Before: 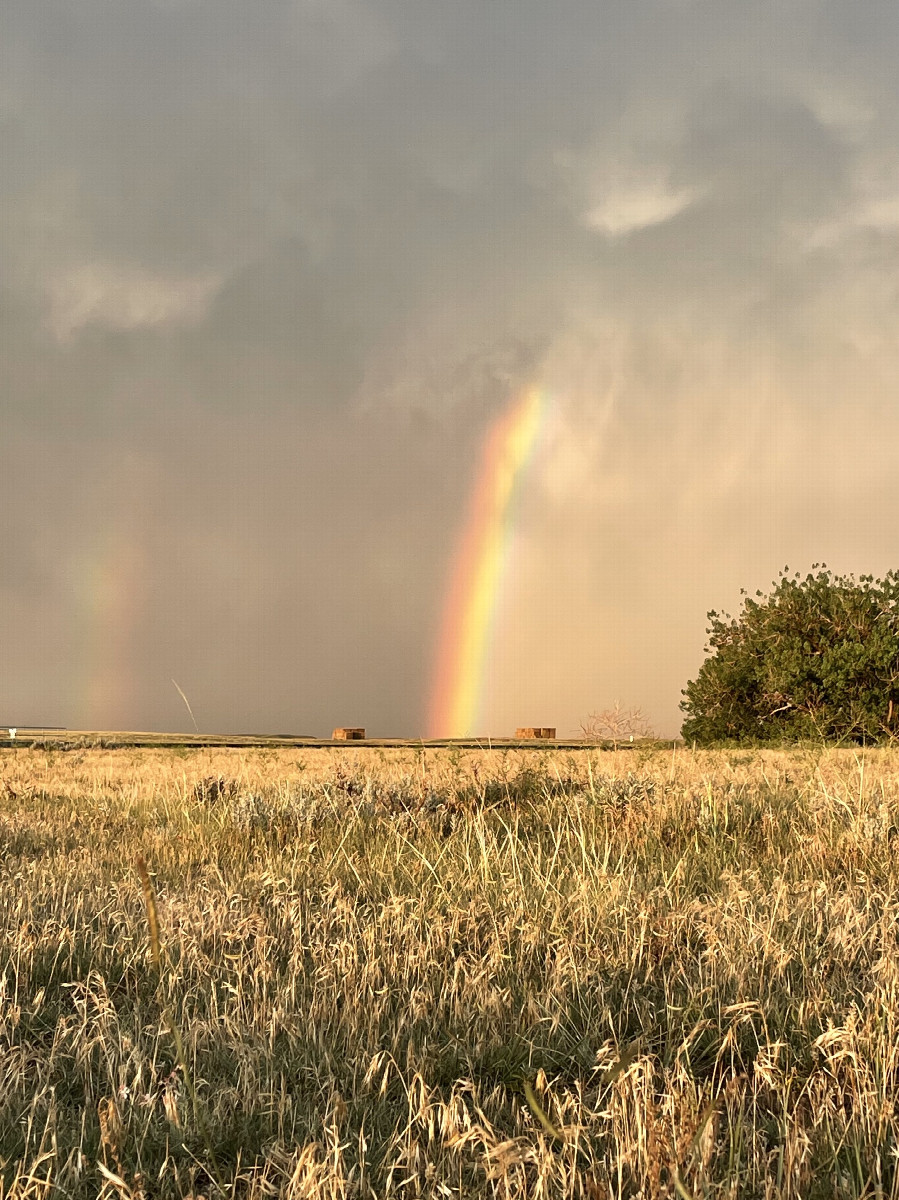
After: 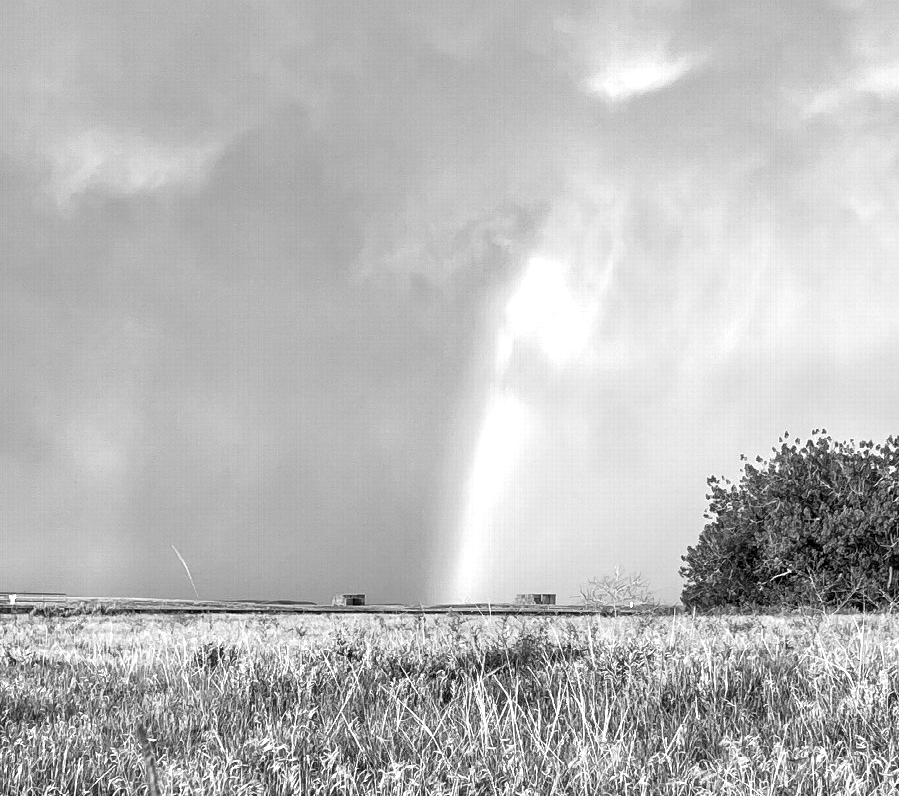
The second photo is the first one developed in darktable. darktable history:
color calibration: output gray [0.21, 0.42, 0.37, 0], gray › normalize channels true, illuminant custom, x 0.262, y 0.521, temperature 7025.71 K, gamut compression 0.024
local contrast: on, module defaults
crop: top 11.183%, bottom 22.412%
exposure: black level correction 0.001, exposure 0.499 EV, compensate highlight preservation false
